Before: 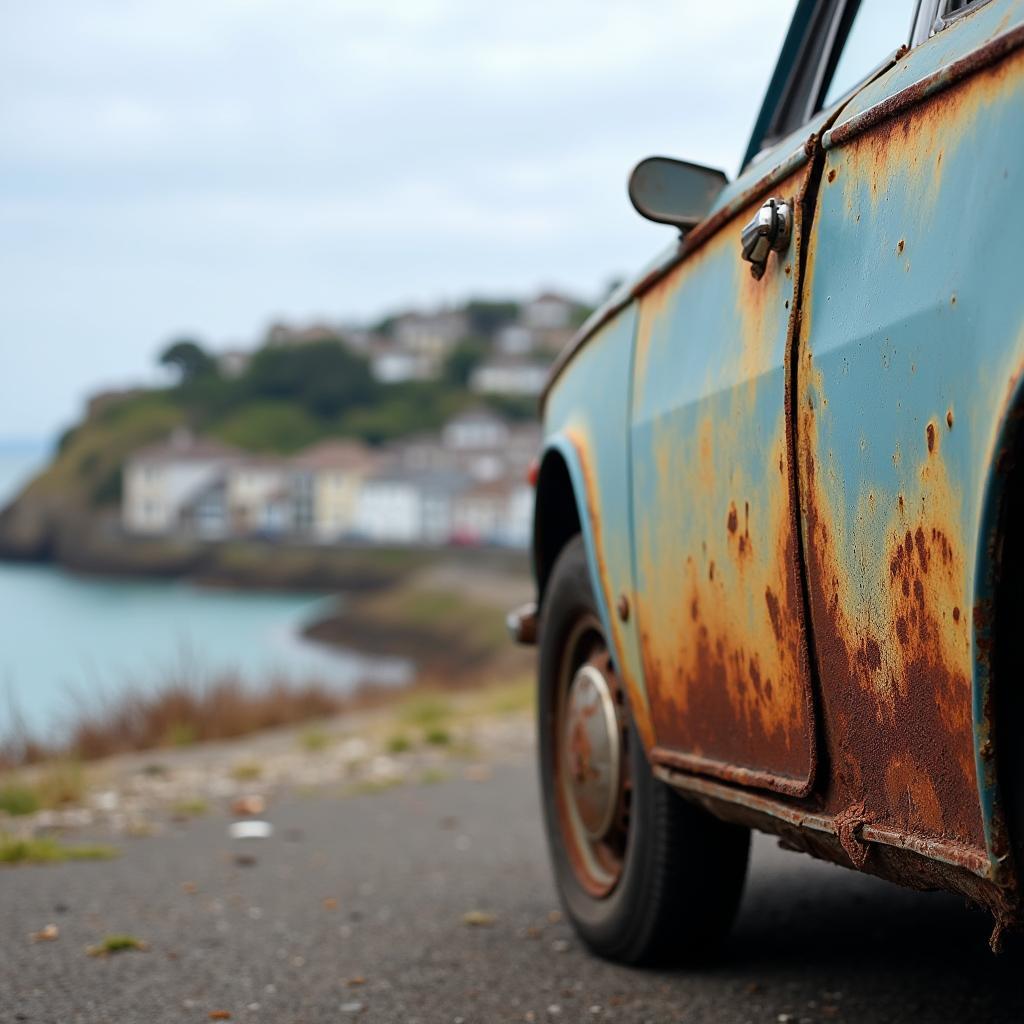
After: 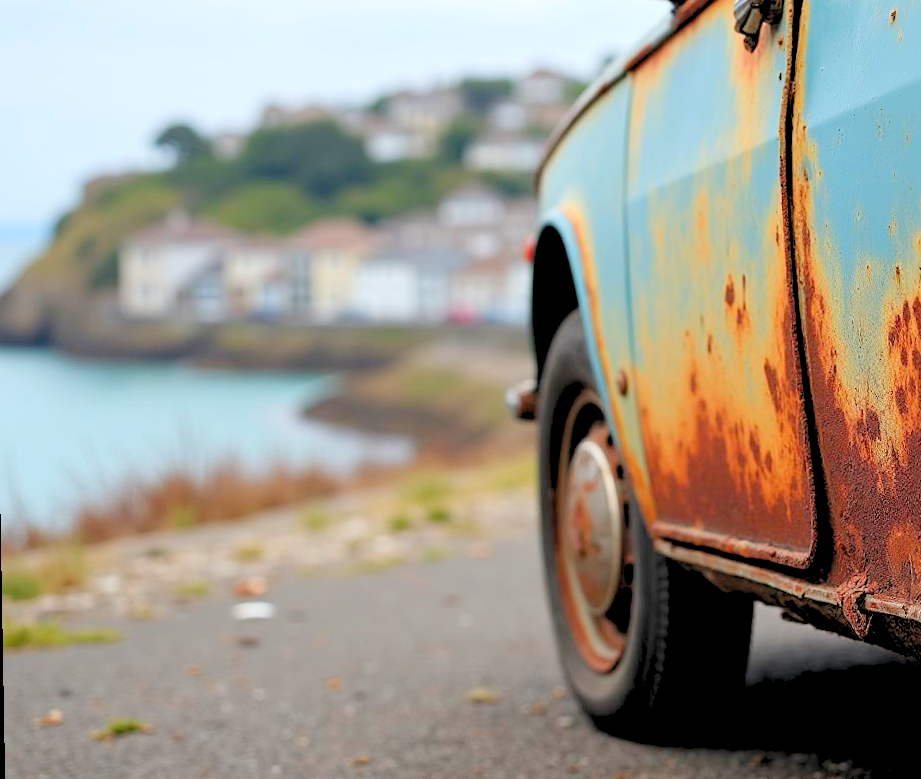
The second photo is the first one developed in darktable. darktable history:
crop: top 20.916%, right 9.437%, bottom 0.316%
rotate and perspective: rotation -1°, crop left 0.011, crop right 0.989, crop top 0.025, crop bottom 0.975
levels: levels [0.072, 0.414, 0.976]
